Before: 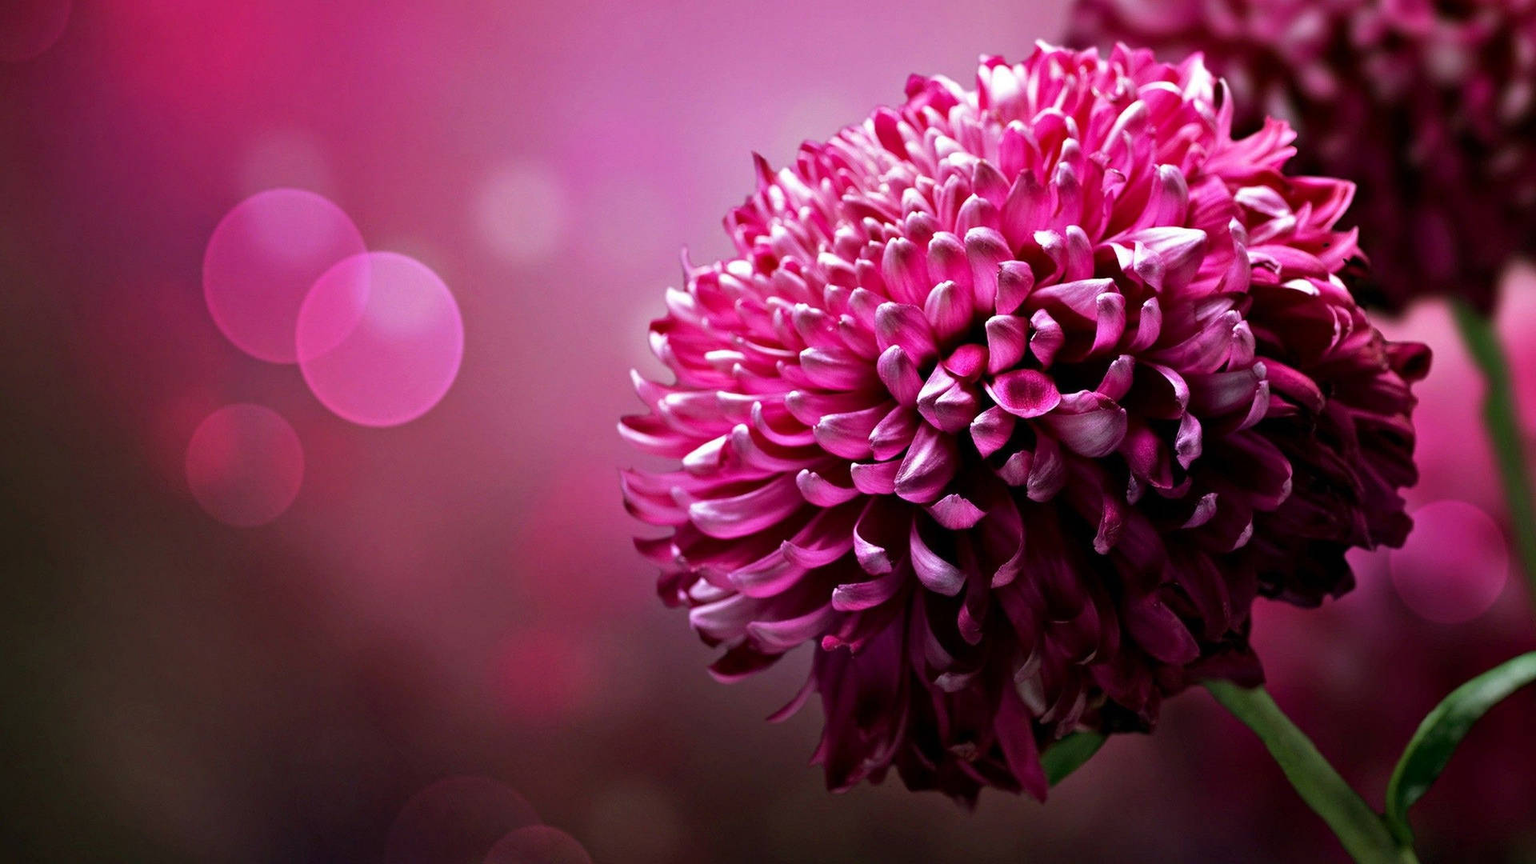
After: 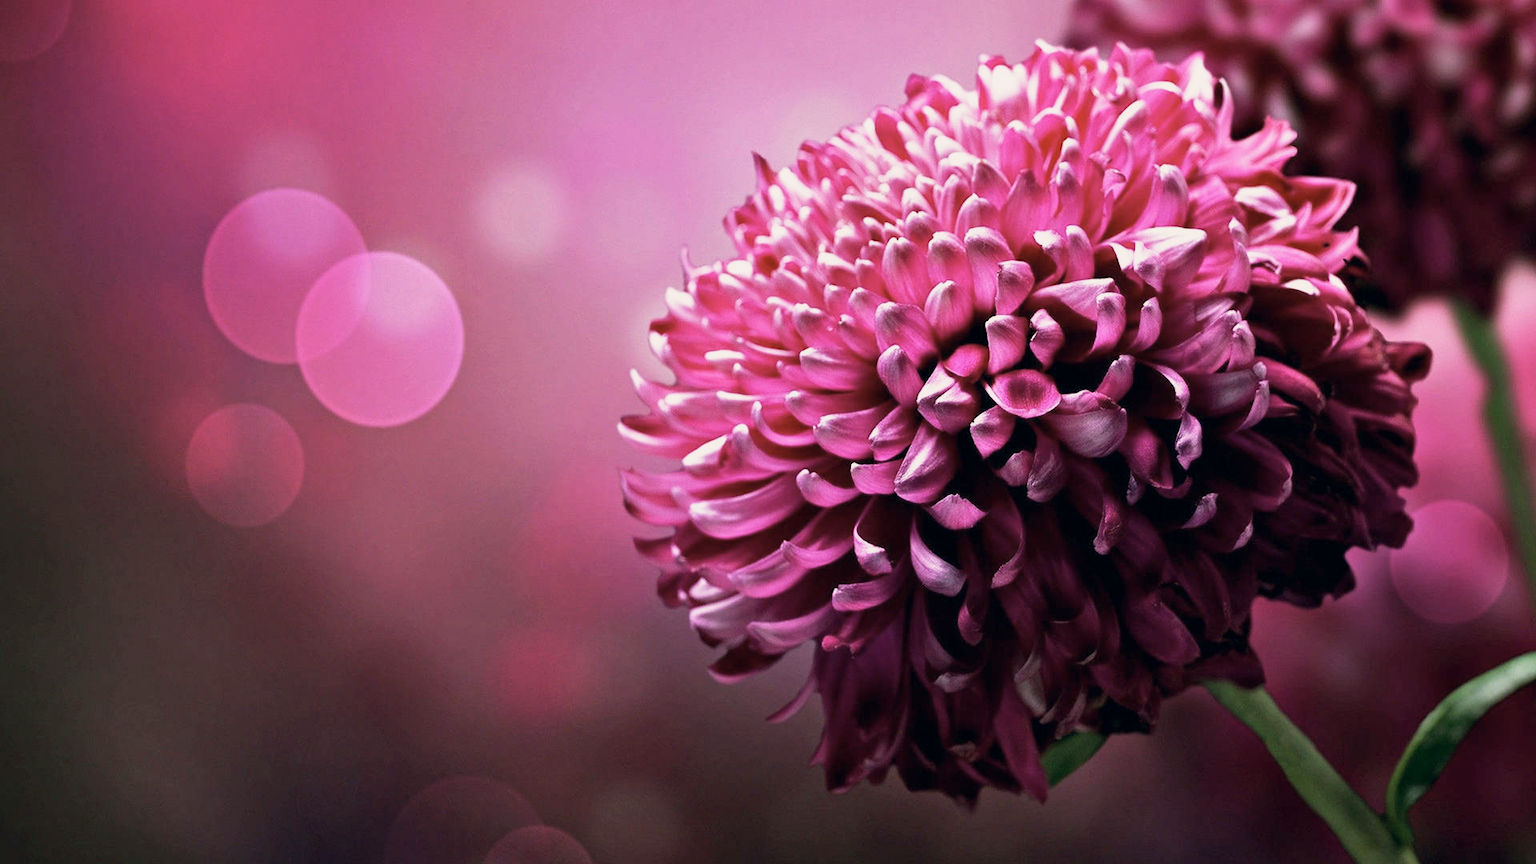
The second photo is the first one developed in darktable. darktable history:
base curve: curves: ch0 [(0, 0) (0.088, 0.125) (0.176, 0.251) (0.354, 0.501) (0.613, 0.749) (1, 0.877)], preserve colors none
color correction: highlights a* 2.89, highlights b* 5.02, shadows a* -2.5, shadows b* -4.86, saturation 0.779
